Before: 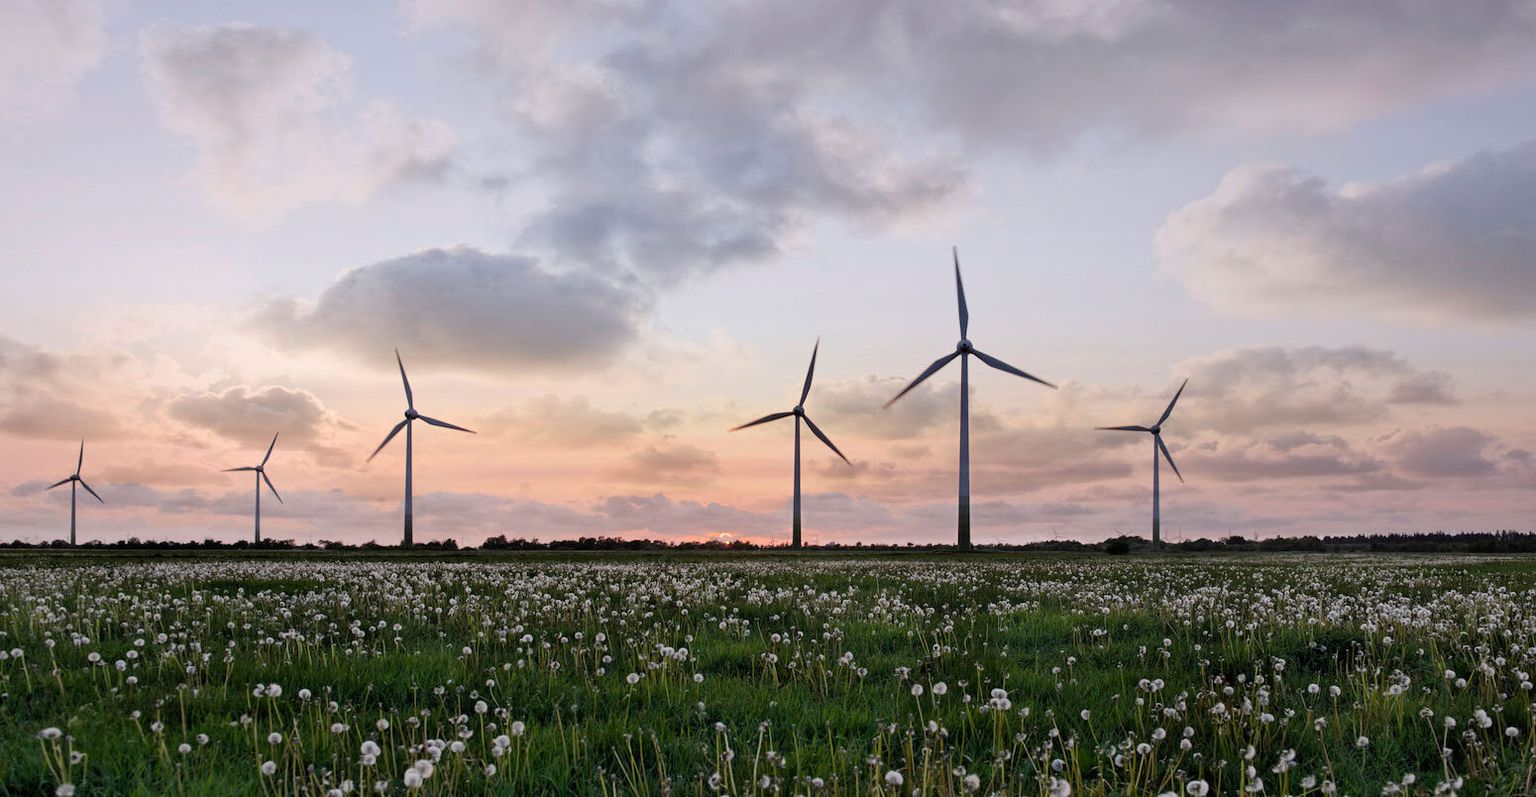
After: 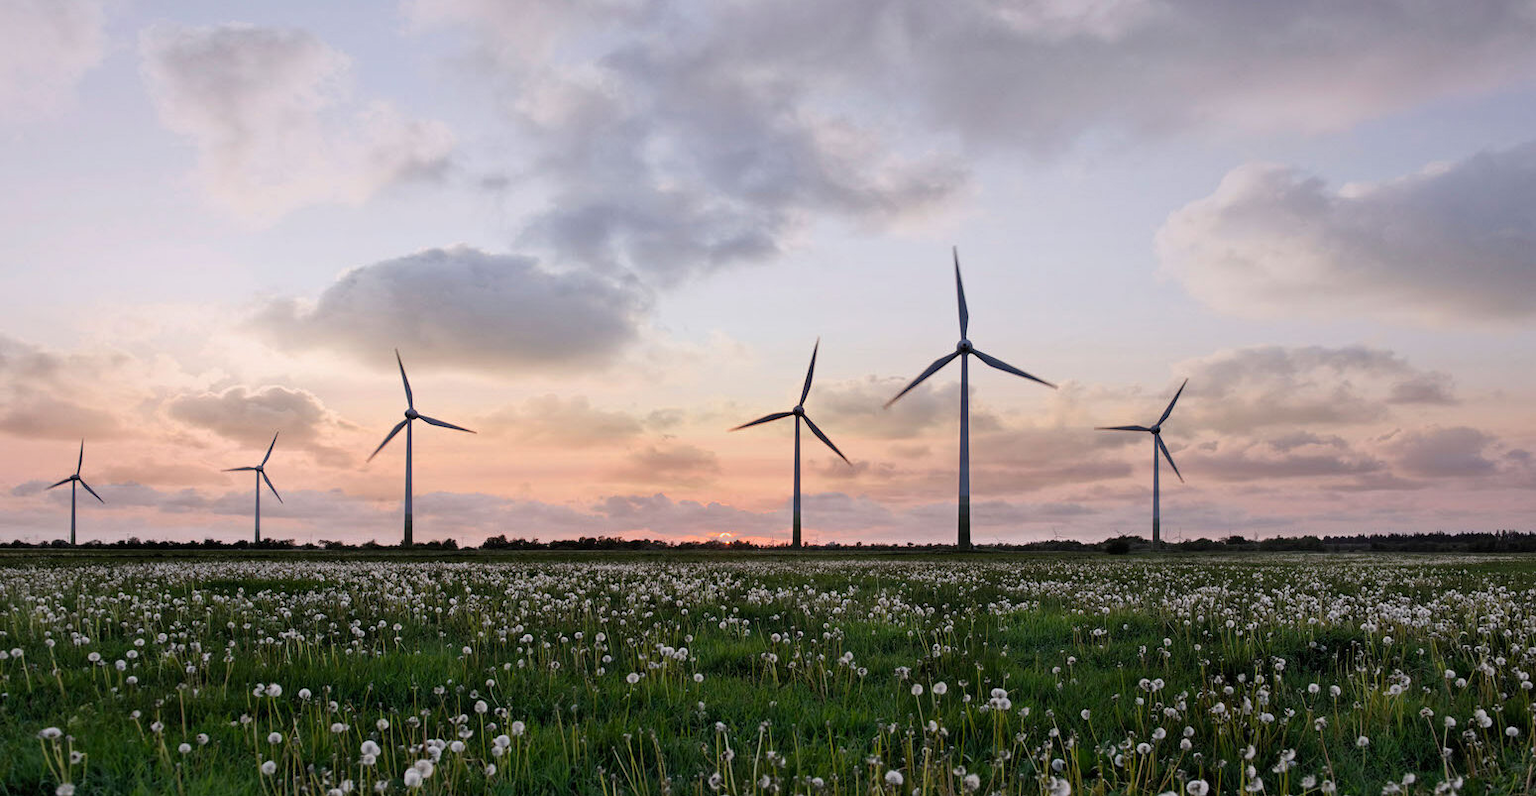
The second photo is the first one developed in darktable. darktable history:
white balance: red 1, blue 1
vibrance: on, module defaults
